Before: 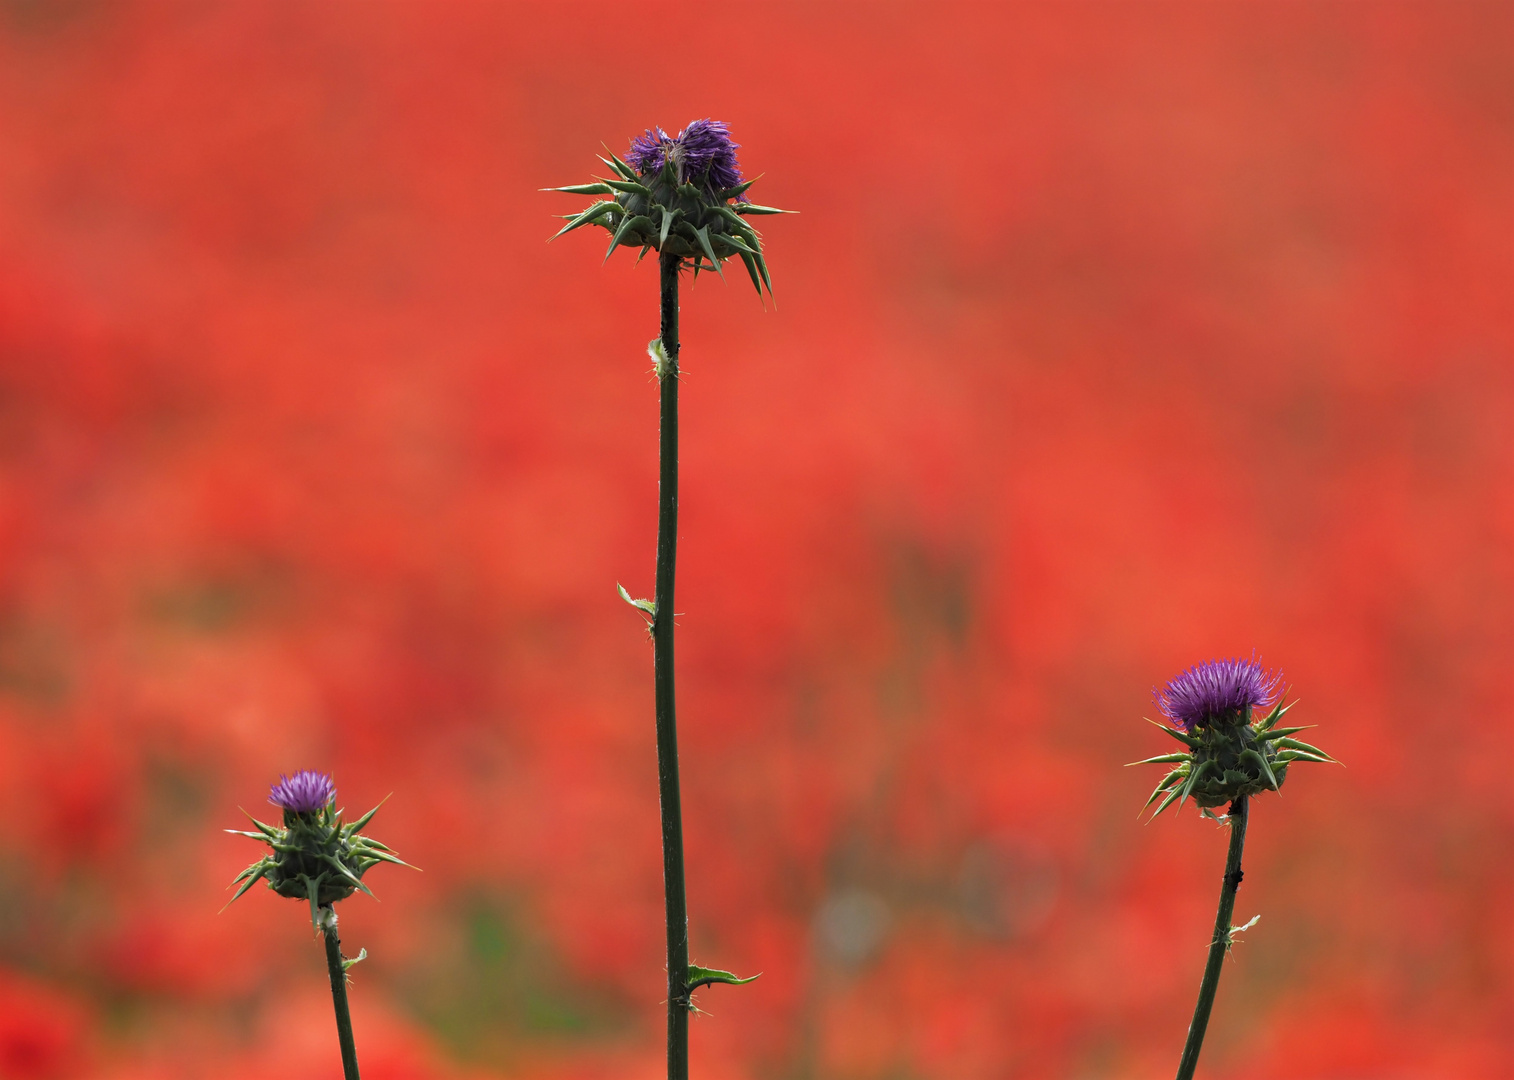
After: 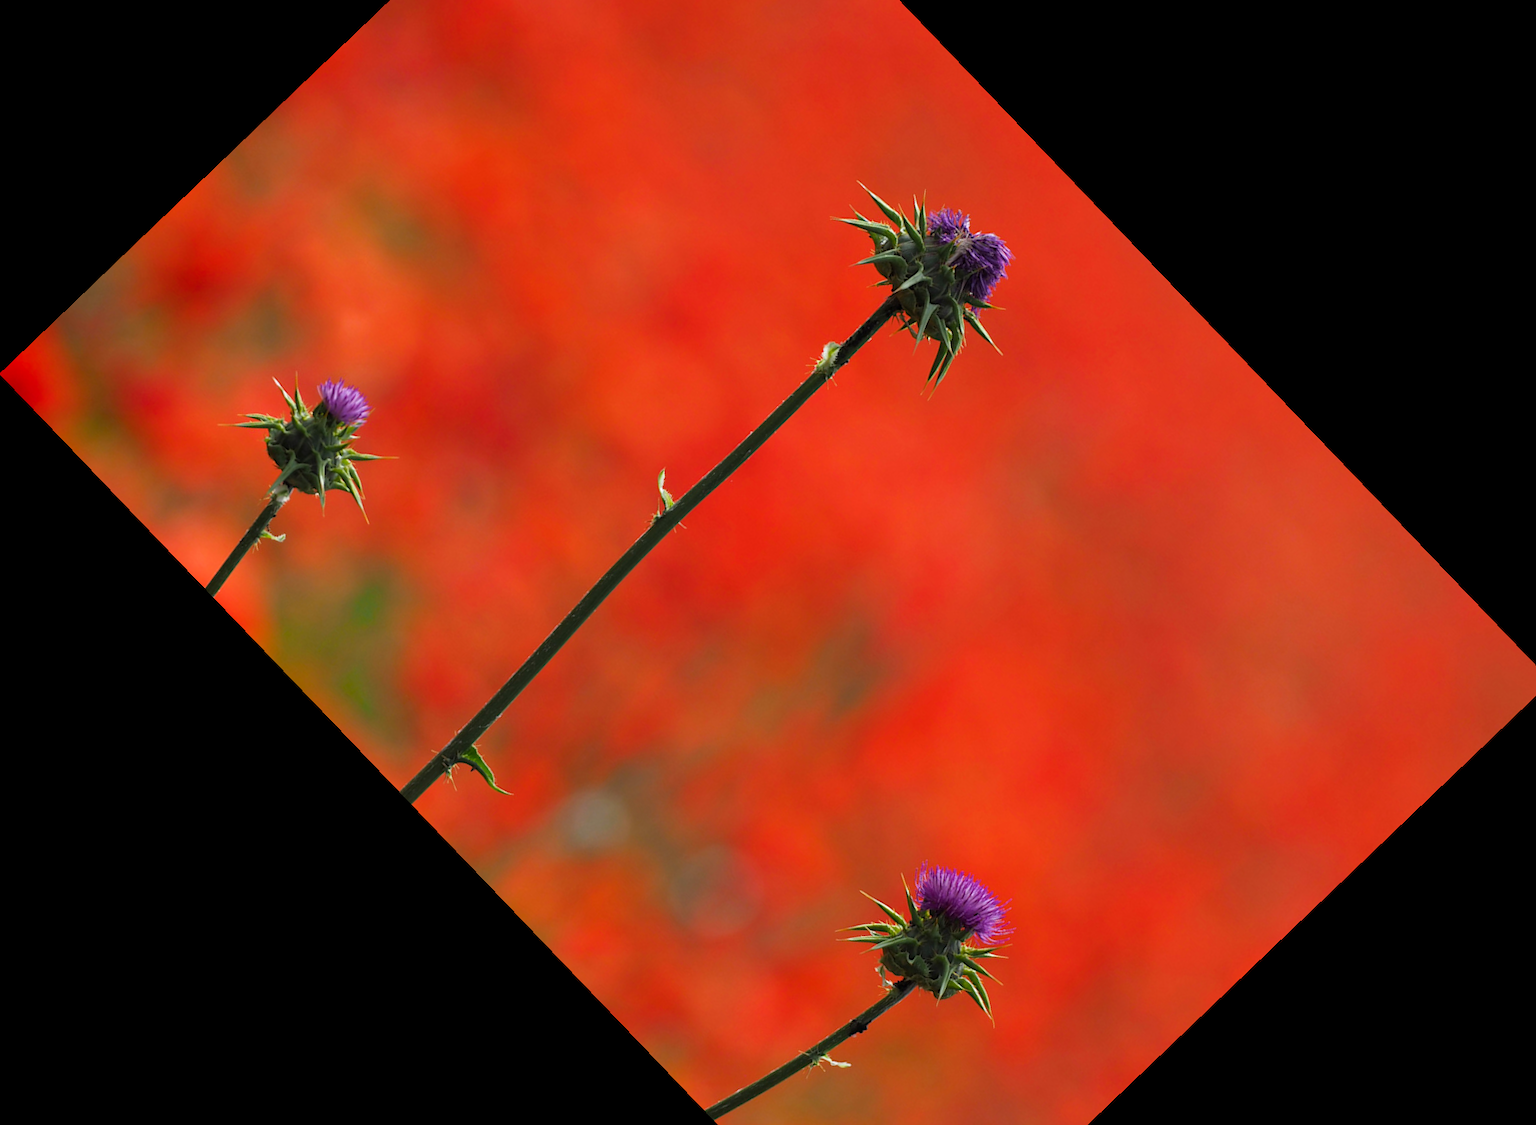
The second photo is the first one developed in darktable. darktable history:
crop and rotate: angle -46.26°, top 16.234%, right 0.912%, bottom 11.704%
rotate and perspective: rotation -1°, crop left 0.011, crop right 0.989, crop top 0.025, crop bottom 0.975
color balance rgb: perceptual saturation grading › global saturation 20%, global vibrance 20%
